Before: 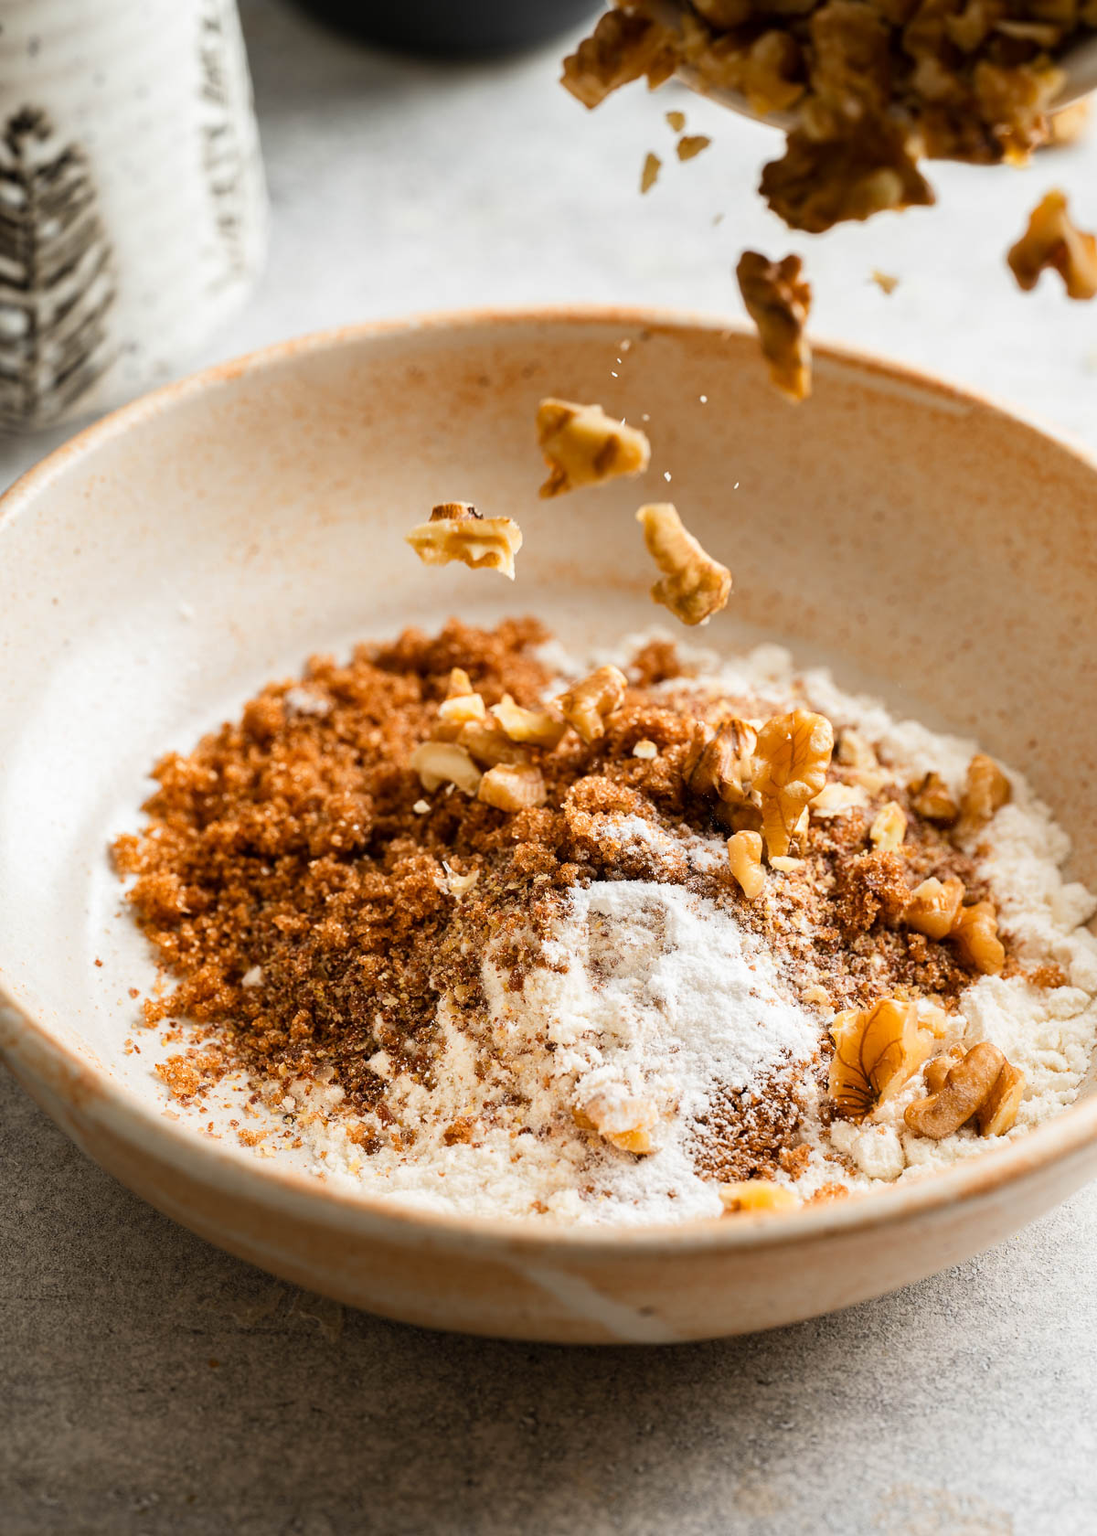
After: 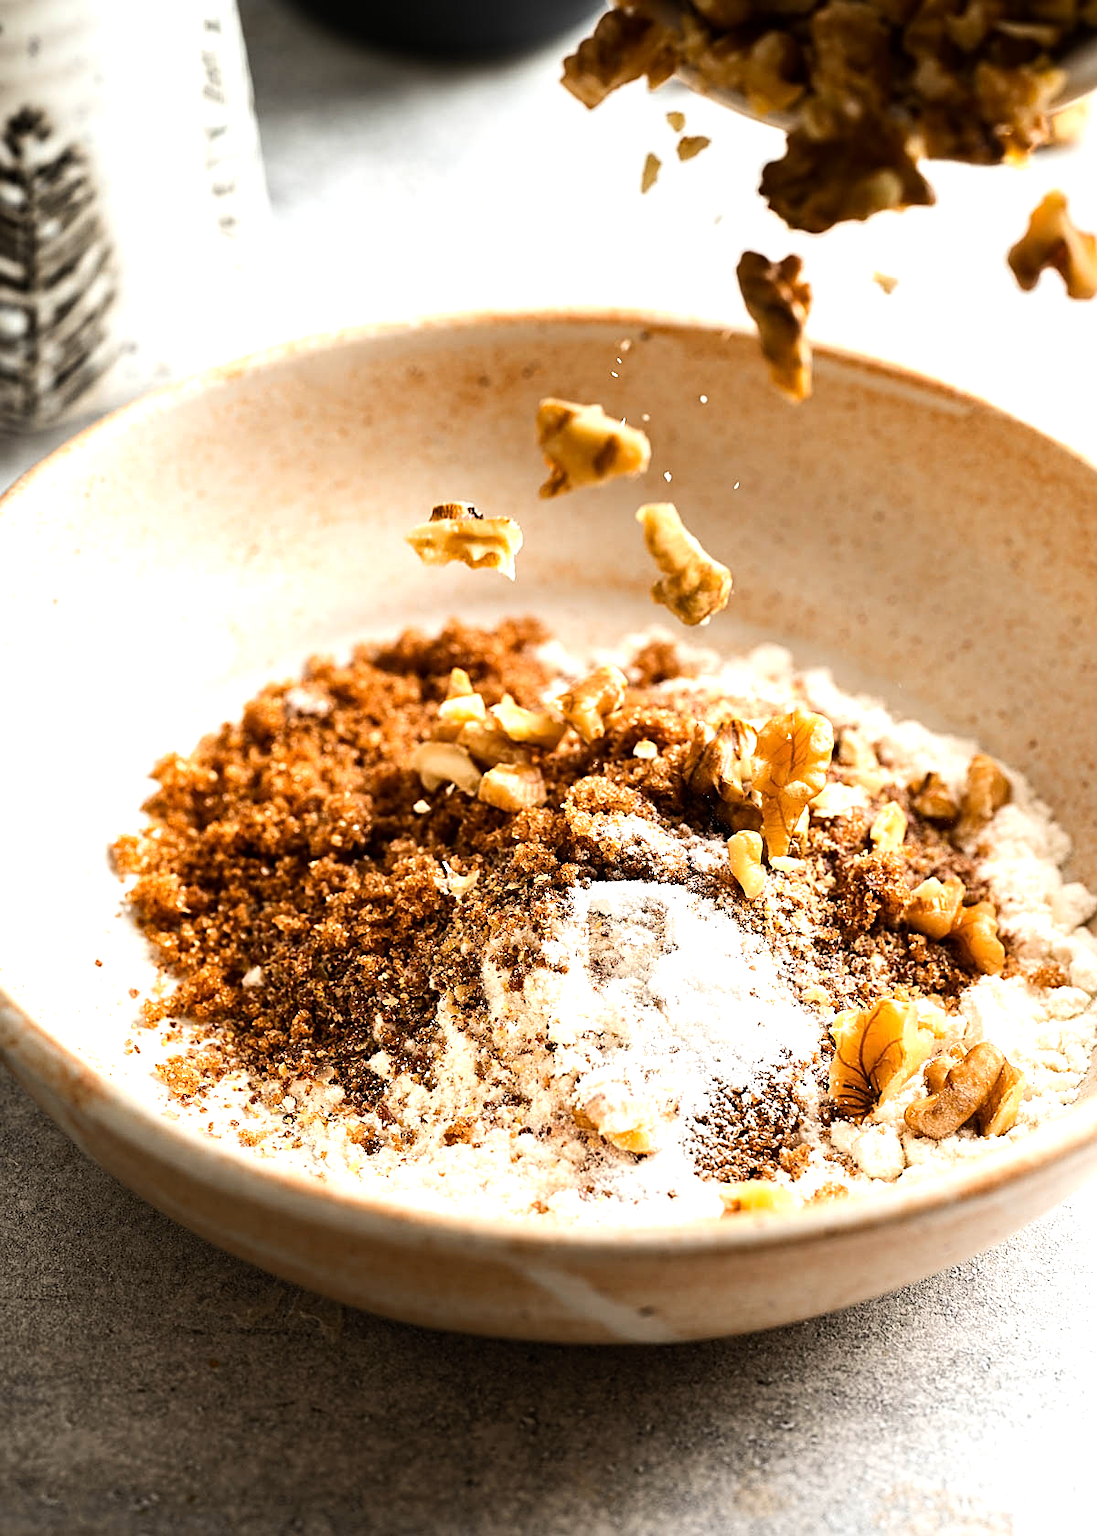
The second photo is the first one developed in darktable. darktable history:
tone equalizer: -8 EV -0.754 EV, -7 EV -0.738 EV, -6 EV -0.579 EV, -5 EV -0.4 EV, -3 EV 0.394 EV, -2 EV 0.6 EV, -1 EV 0.7 EV, +0 EV 0.734 EV, edges refinement/feathering 500, mask exposure compensation -1.57 EV, preserve details no
sharpen: on, module defaults
